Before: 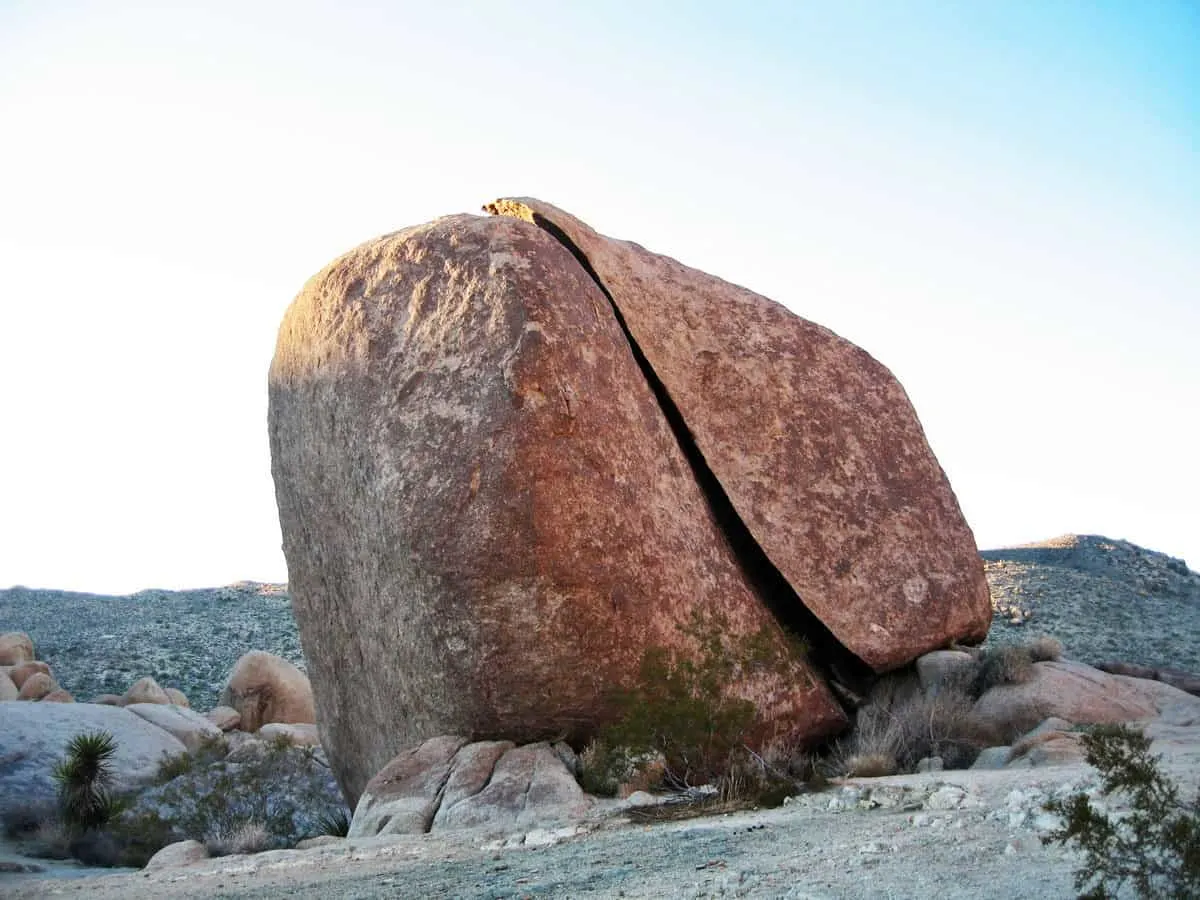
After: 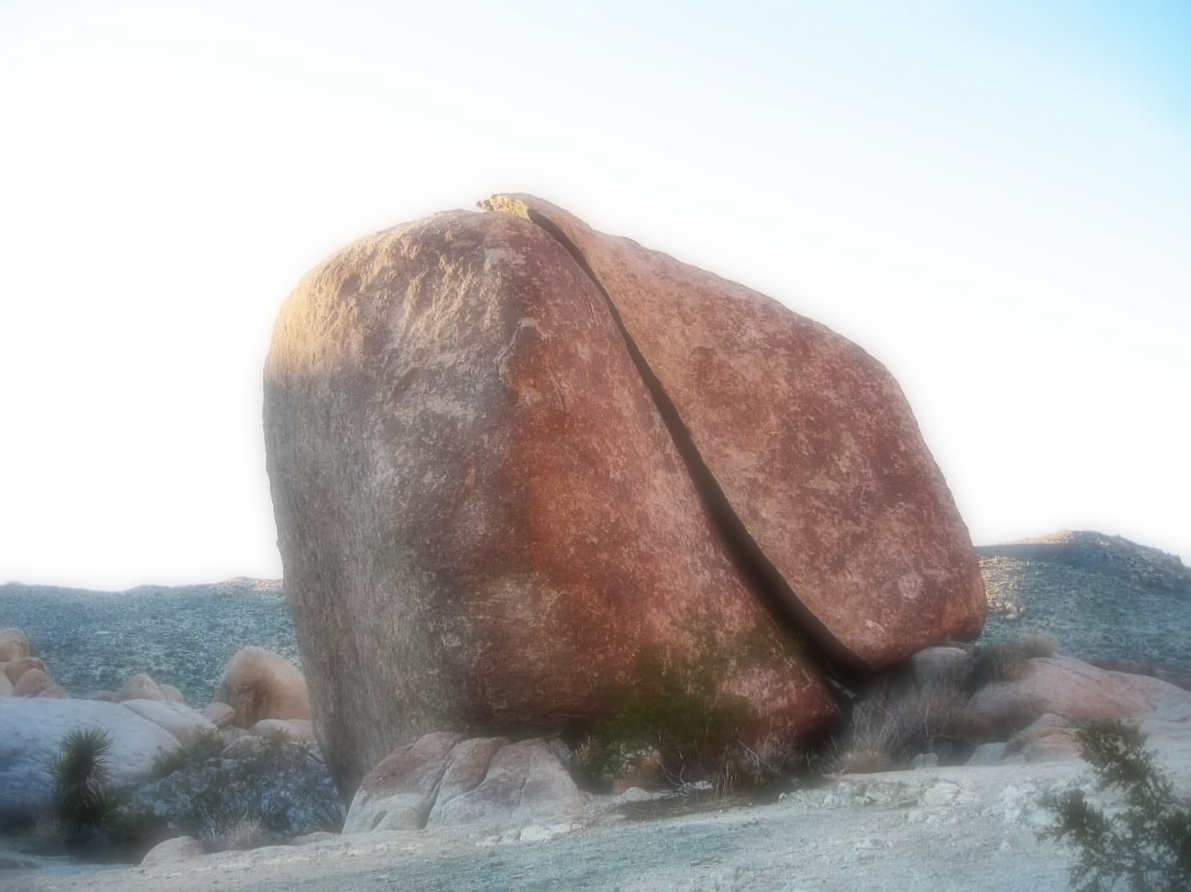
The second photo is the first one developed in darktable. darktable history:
soften: on, module defaults
crop: left 0.434%, top 0.485%, right 0.244%, bottom 0.386%
